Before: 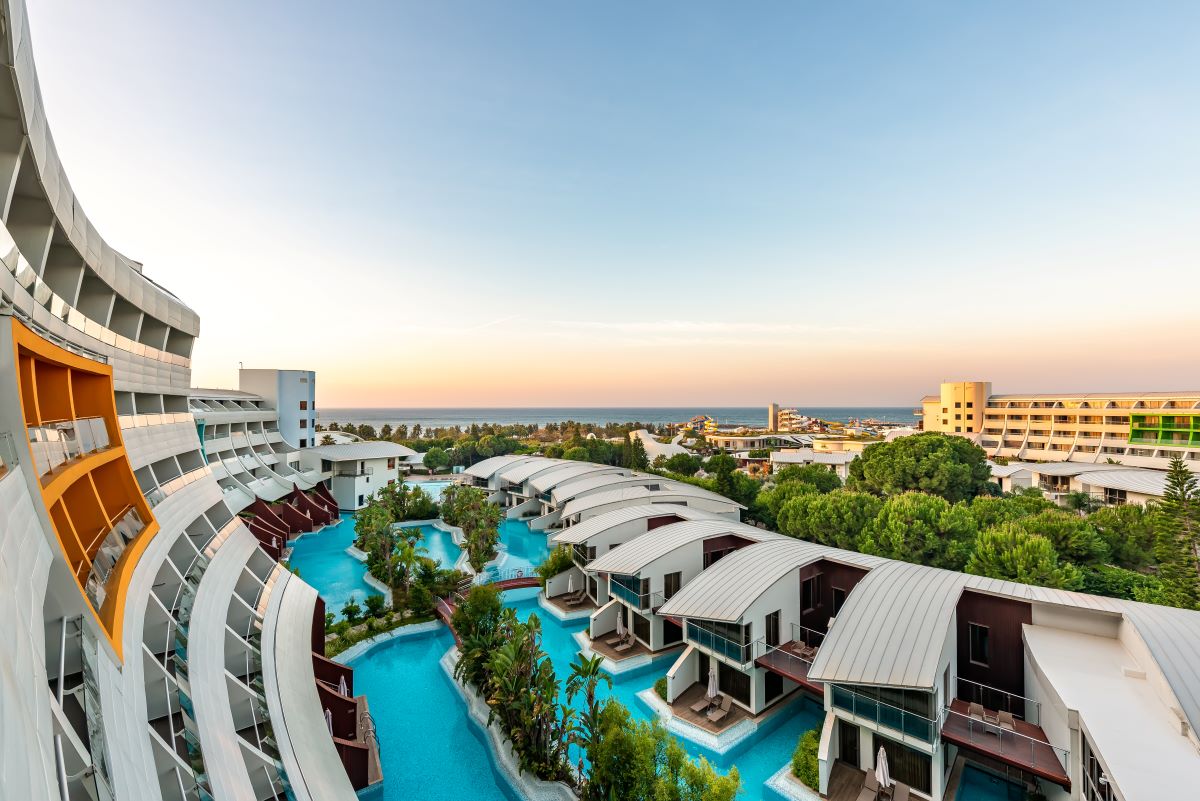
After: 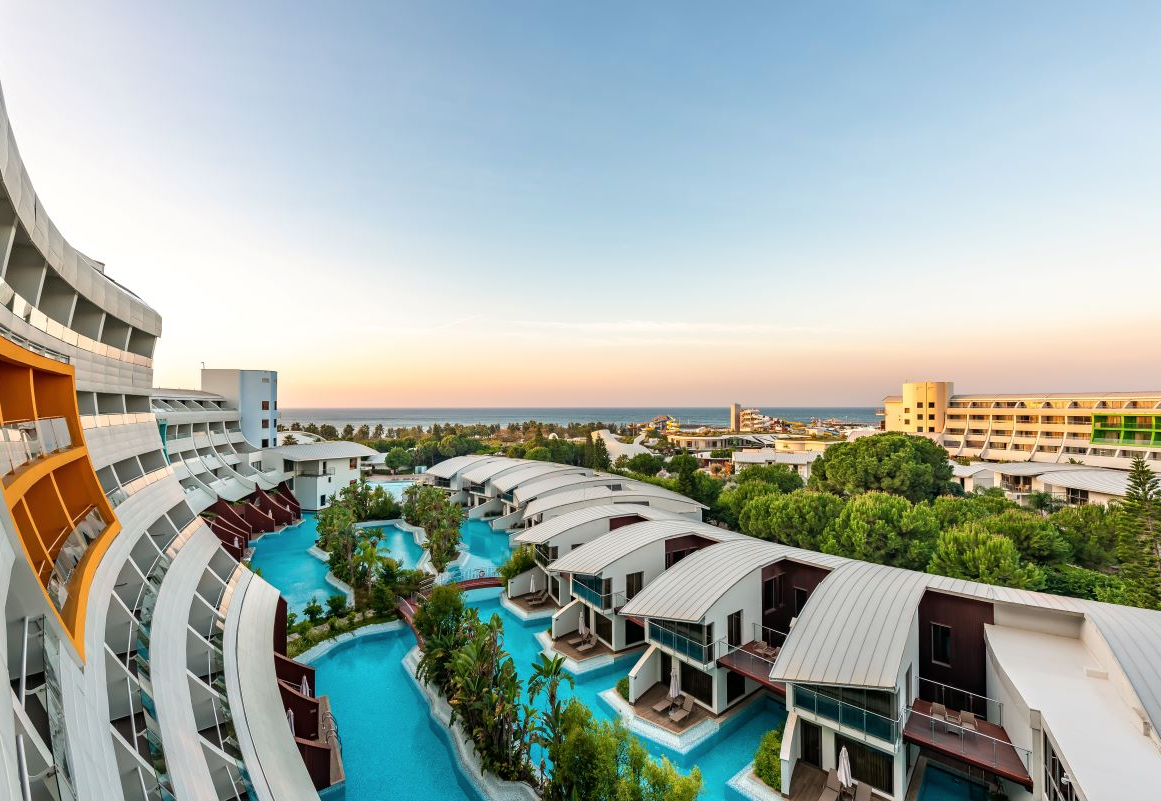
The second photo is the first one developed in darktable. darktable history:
crop and rotate: left 3.205%
color correction: highlights b* 0.041, saturation 0.981
